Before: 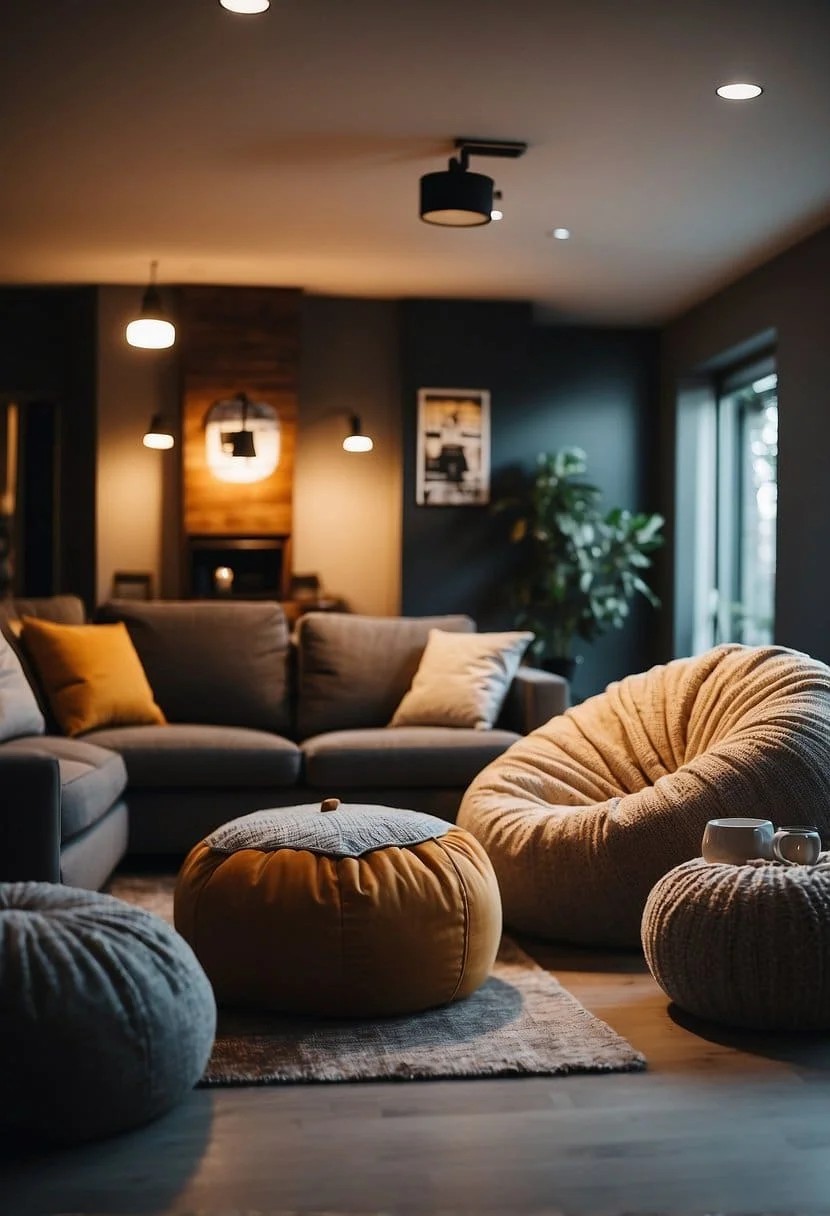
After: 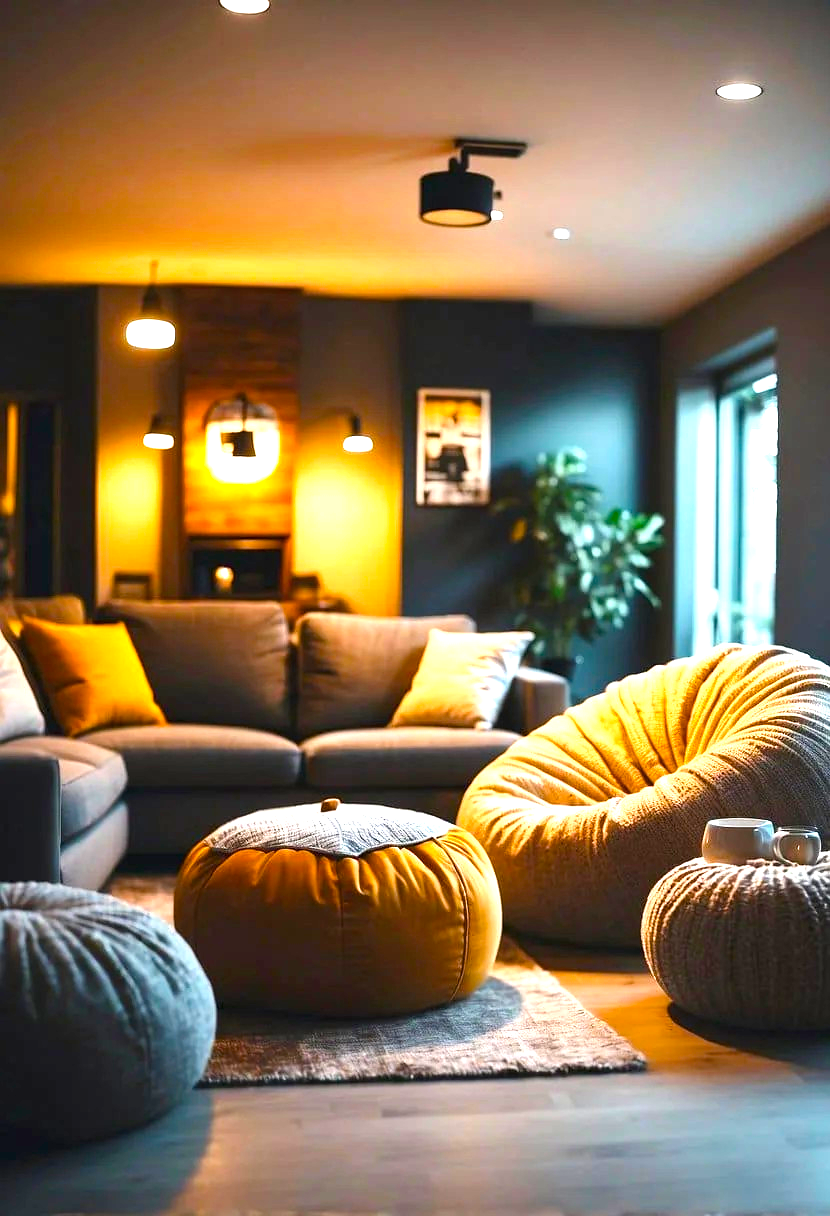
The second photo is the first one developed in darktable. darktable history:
color balance rgb: linear chroma grading › global chroma 15%, perceptual saturation grading › global saturation 30%
white balance: emerald 1
exposure: black level correction 0, exposure 1.45 EV, compensate exposure bias true, compensate highlight preservation false
